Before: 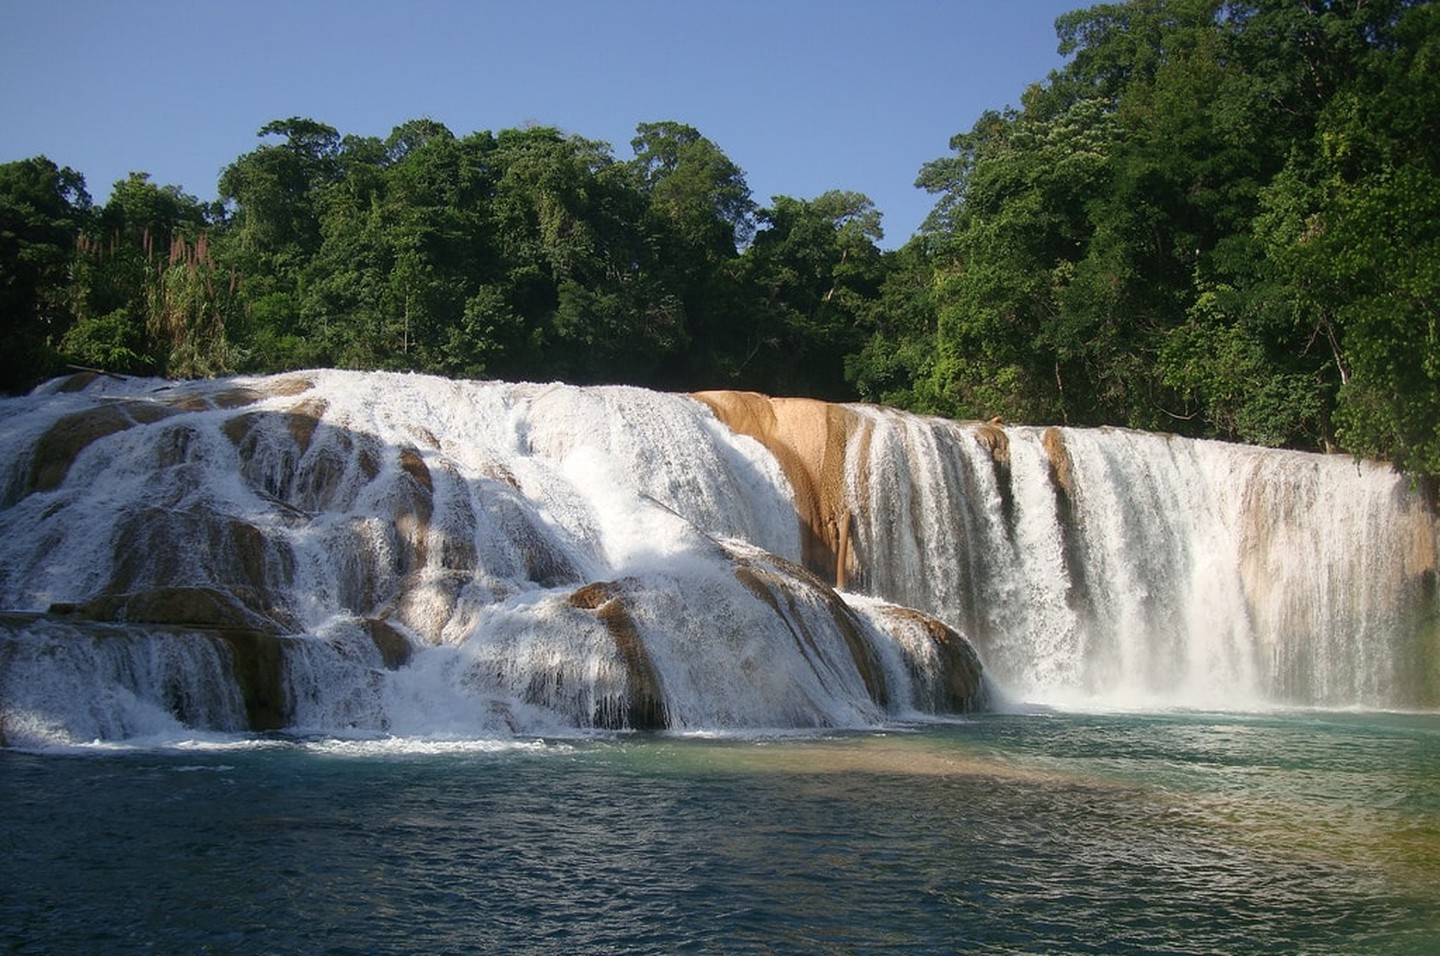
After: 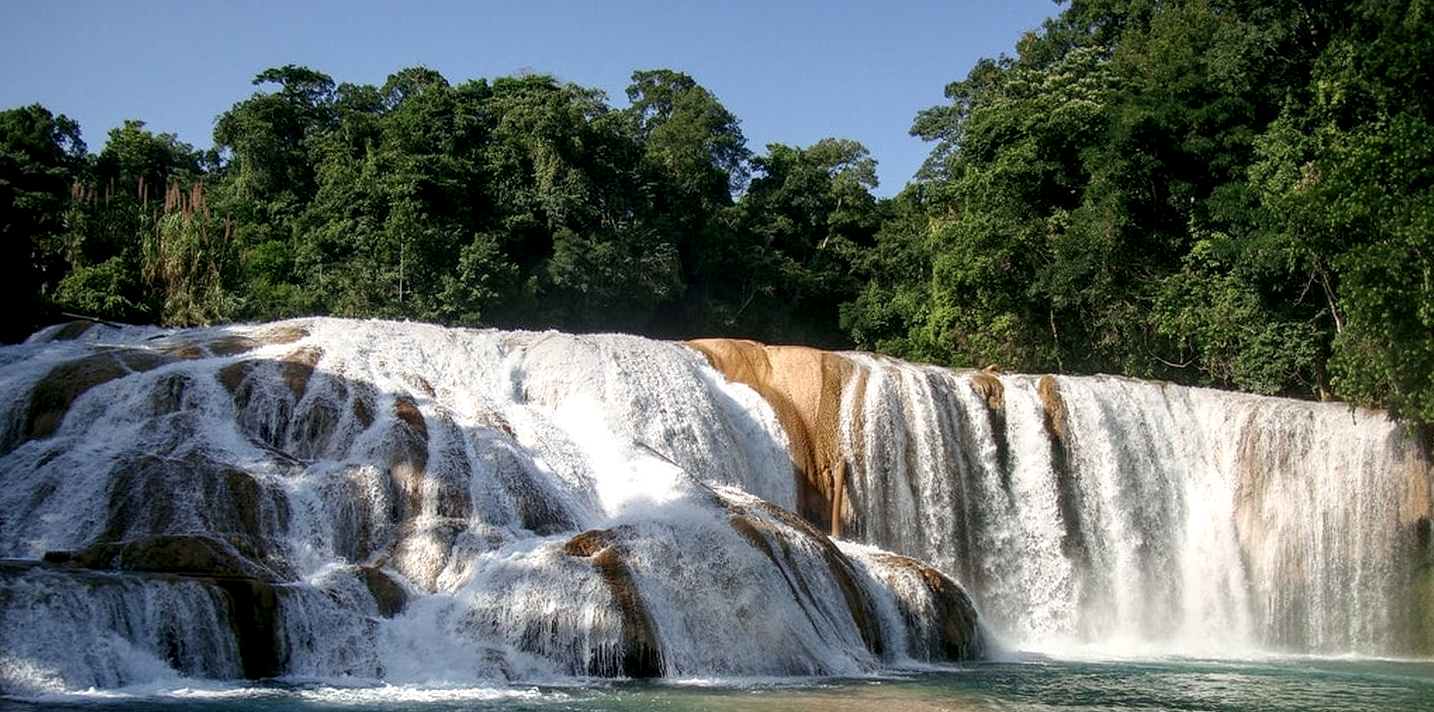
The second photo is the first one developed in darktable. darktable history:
crop: left 0.39%, top 5.472%, bottom 19.885%
local contrast: highlights 59%, detail 146%
